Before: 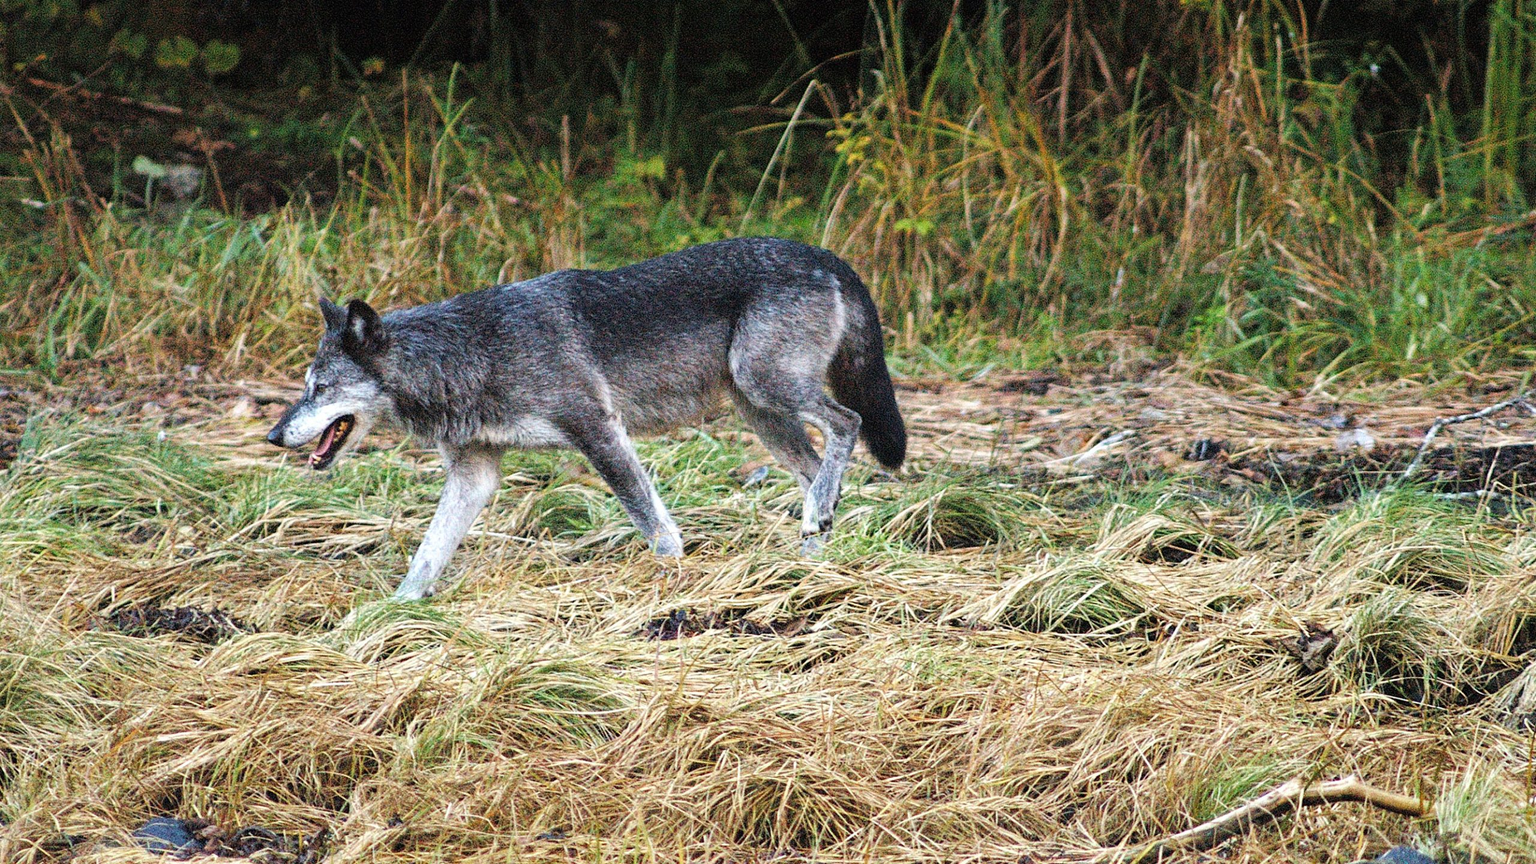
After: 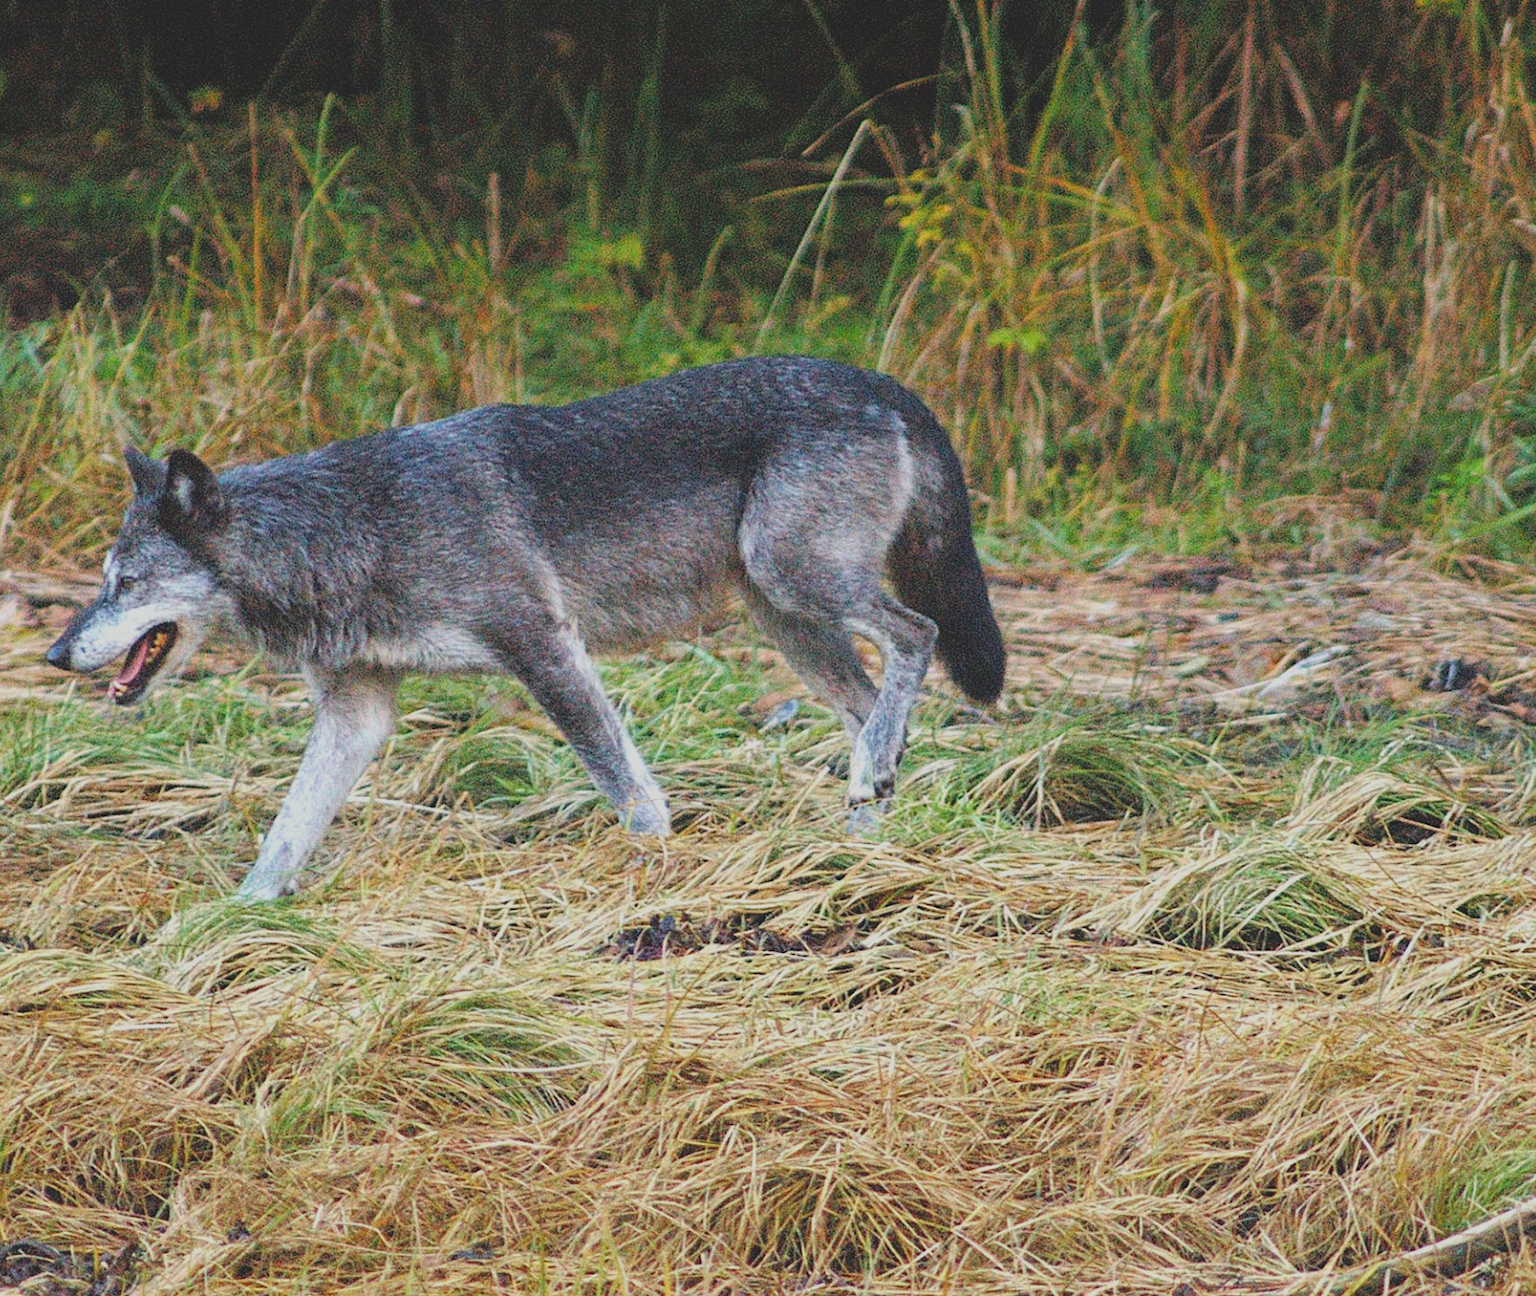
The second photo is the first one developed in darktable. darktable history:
crop: left 15.419%, right 17.914%
contrast brightness saturation: contrast -0.28
